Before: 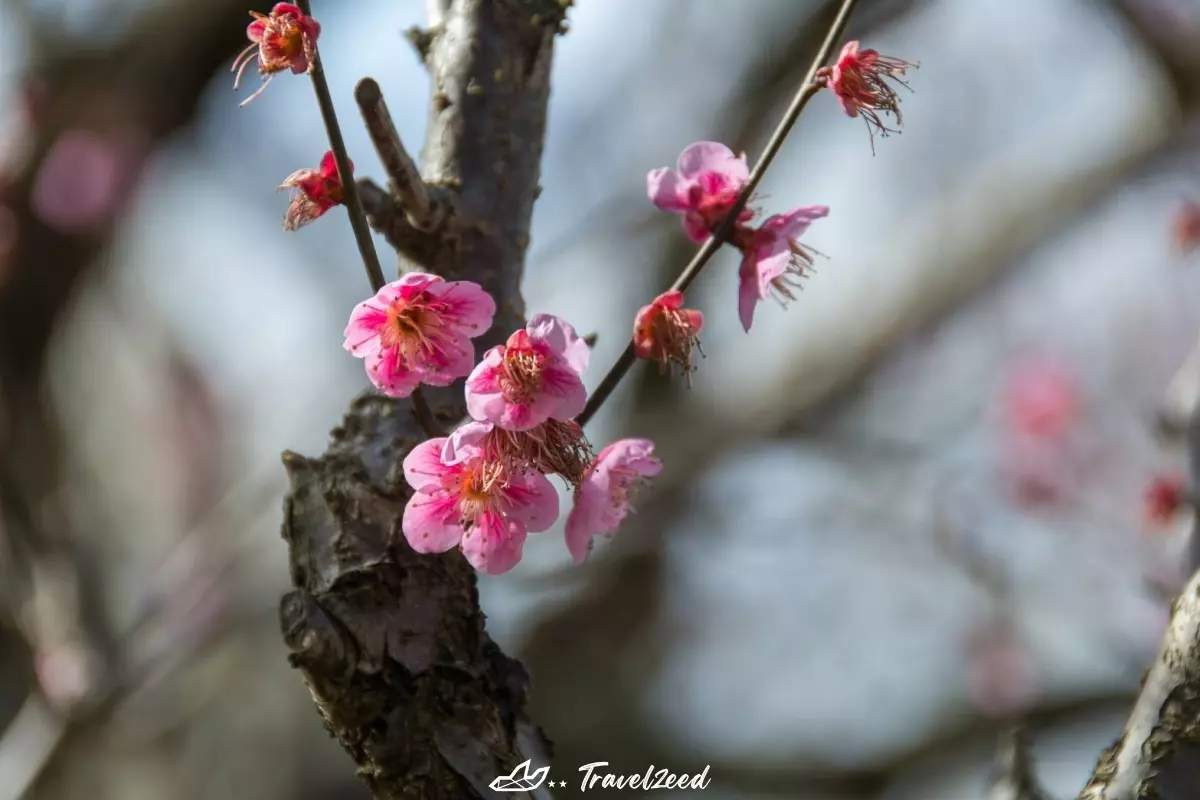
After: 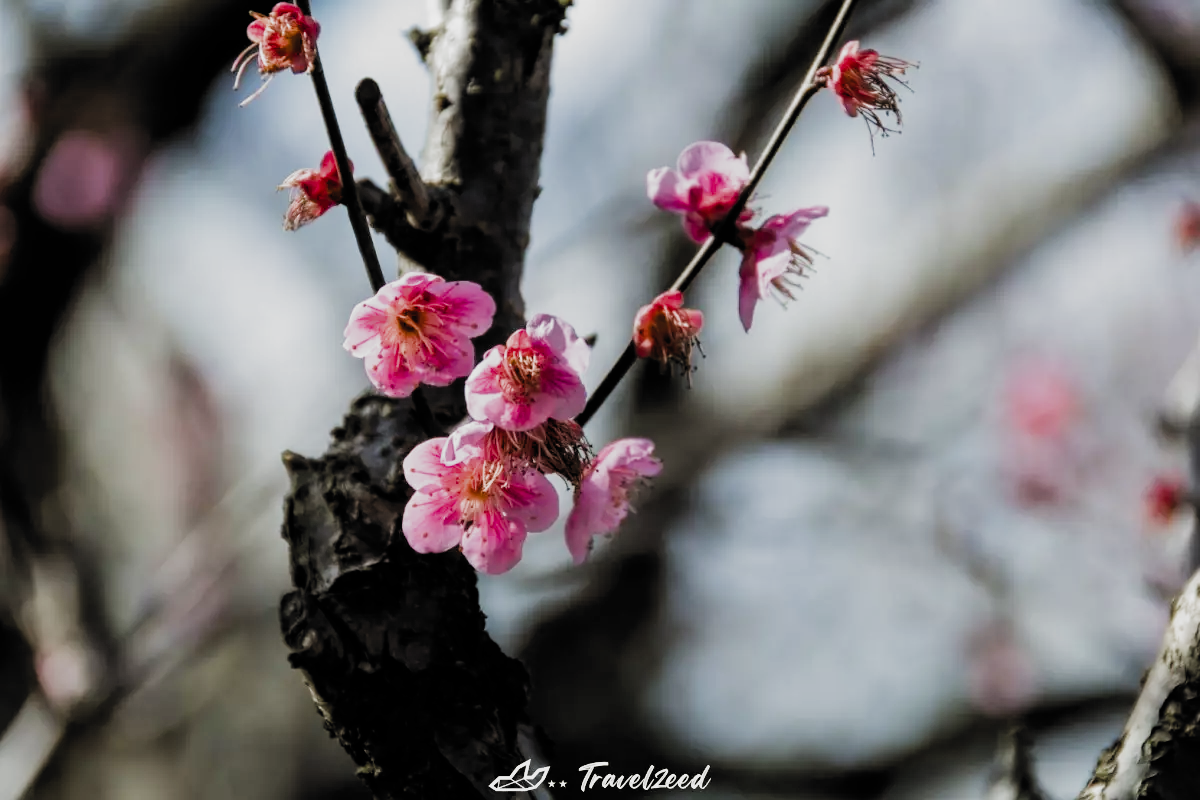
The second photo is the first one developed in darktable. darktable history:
color balance rgb: linear chroma grading › shadows -3.537%, linear chroma grading › highlights -4.865%, perceptual saturation grading › global saturation 14.419%, perceptual saturation grading › highlights -30.394%, perceptual saturation grading › shadows 50.993%
filmic rgb: black relative exposure -5.05 EV, white relative exposure 3.96 EV, hardness 2.88, contrast 1.409, highlights saturation mix -30.05%, add noise in highlights 0.001, color science v3 (2019), use custom middle-gray values true, contrast in highlights soft
